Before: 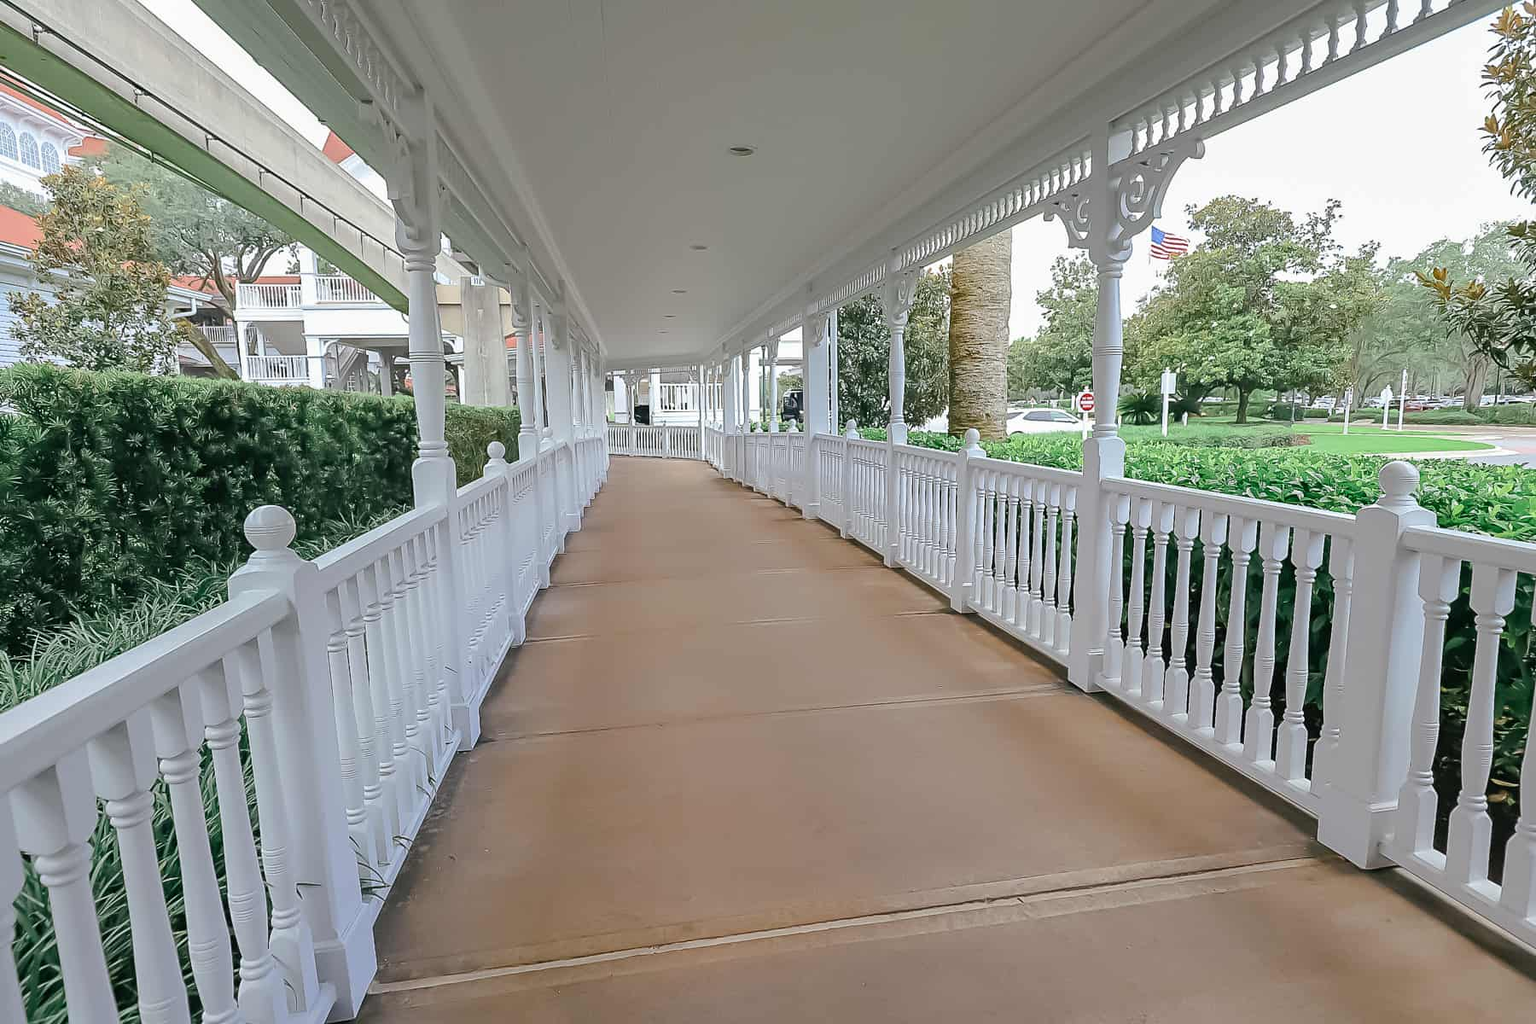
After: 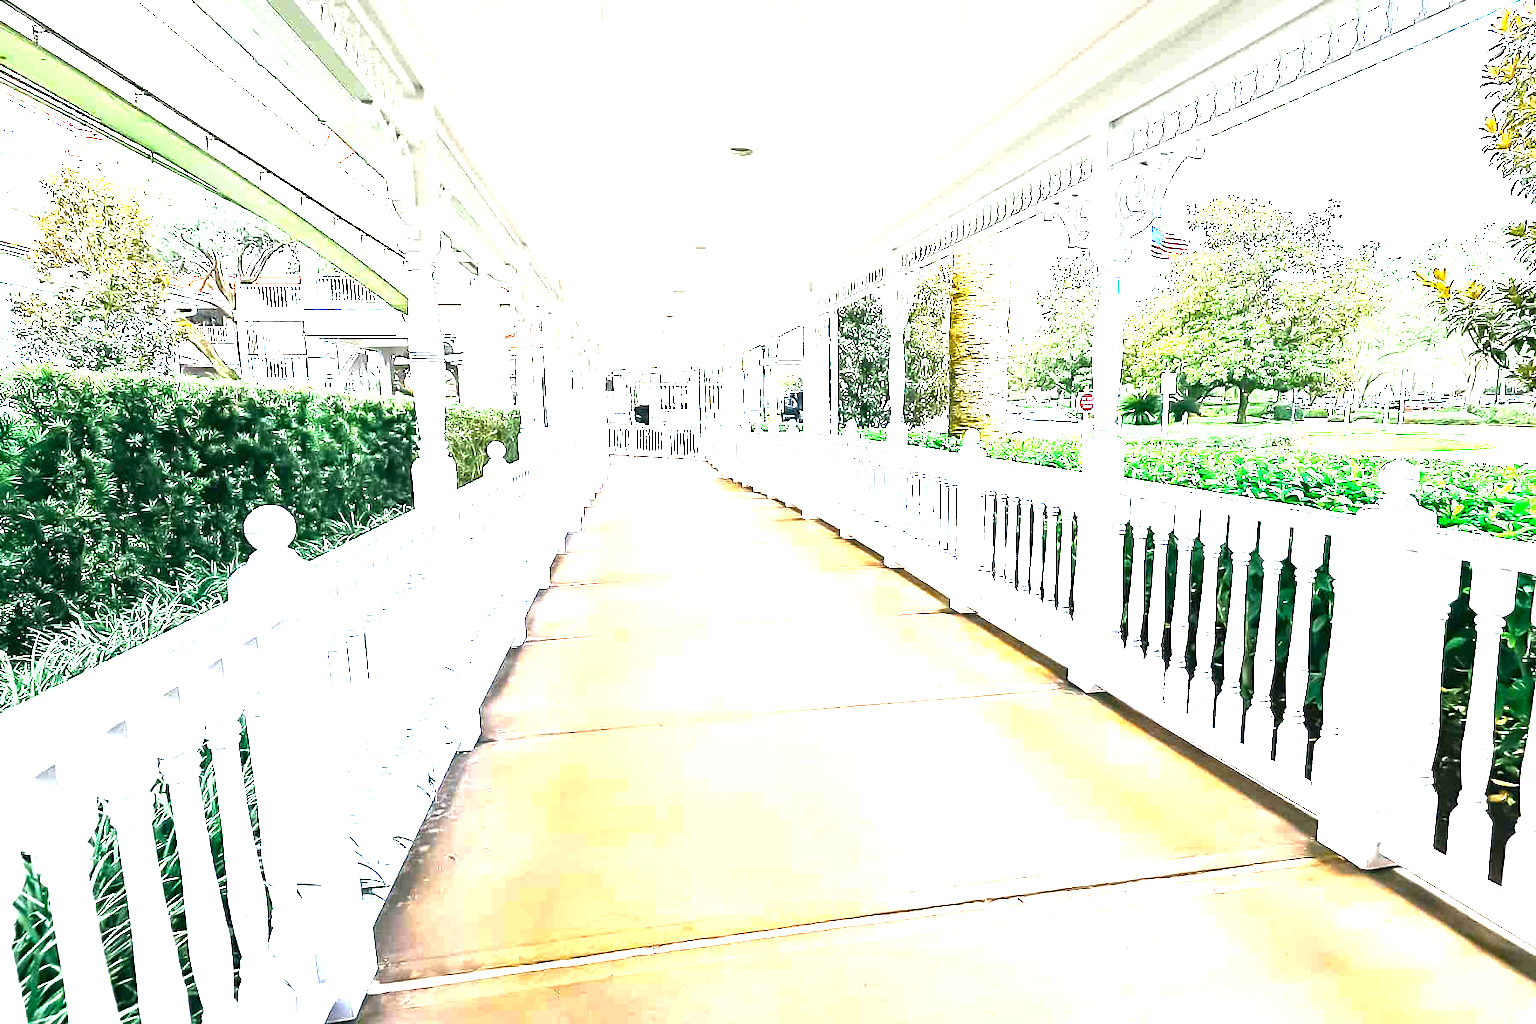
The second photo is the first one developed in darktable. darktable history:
color balance rgb: perceptual saturation grading › global saturation 25%, perceptual brilliance grading › global brilliance 35%, perceptual brilliance grading › highlights 50%, perceptual brilliance grading › mid-tones 60%, perceptual brilliance grading › shadows 35%, global vibrance 20%
local contrast: highlights 100%, shadows 100%, detail 120%, midtone range 0.2
